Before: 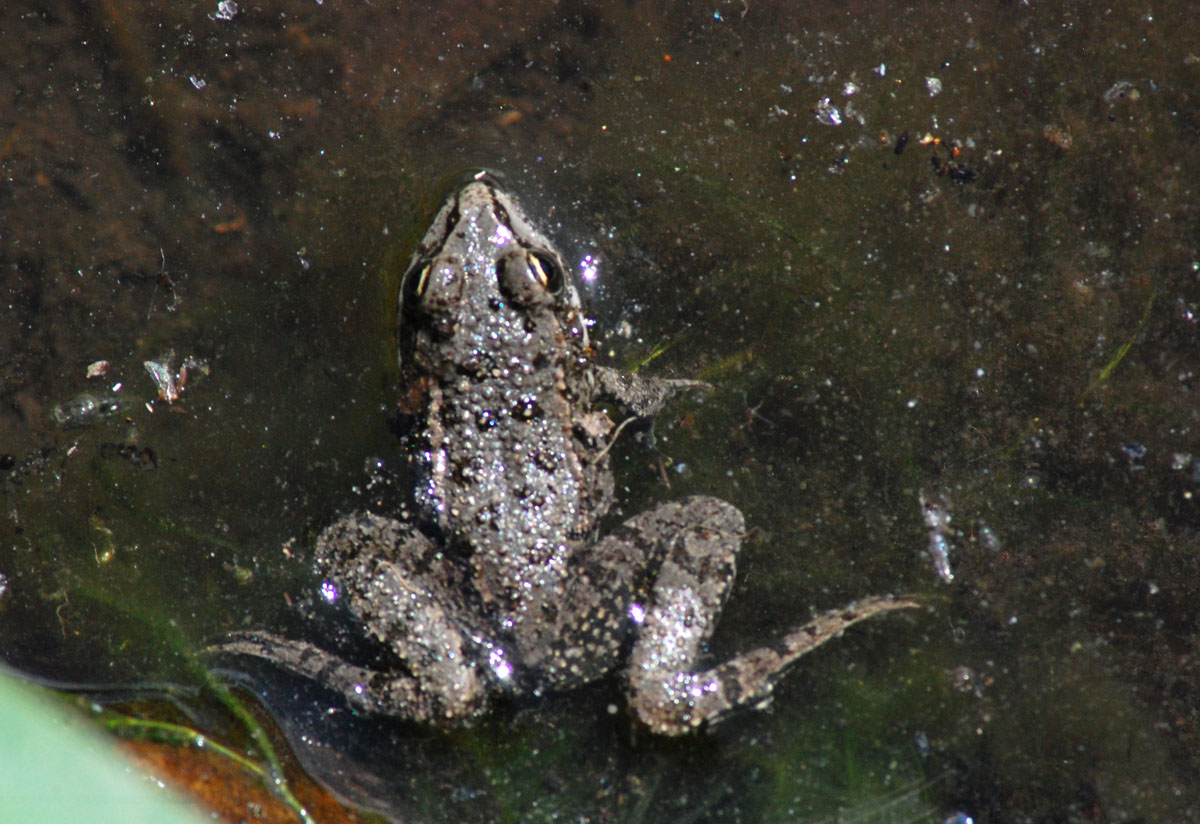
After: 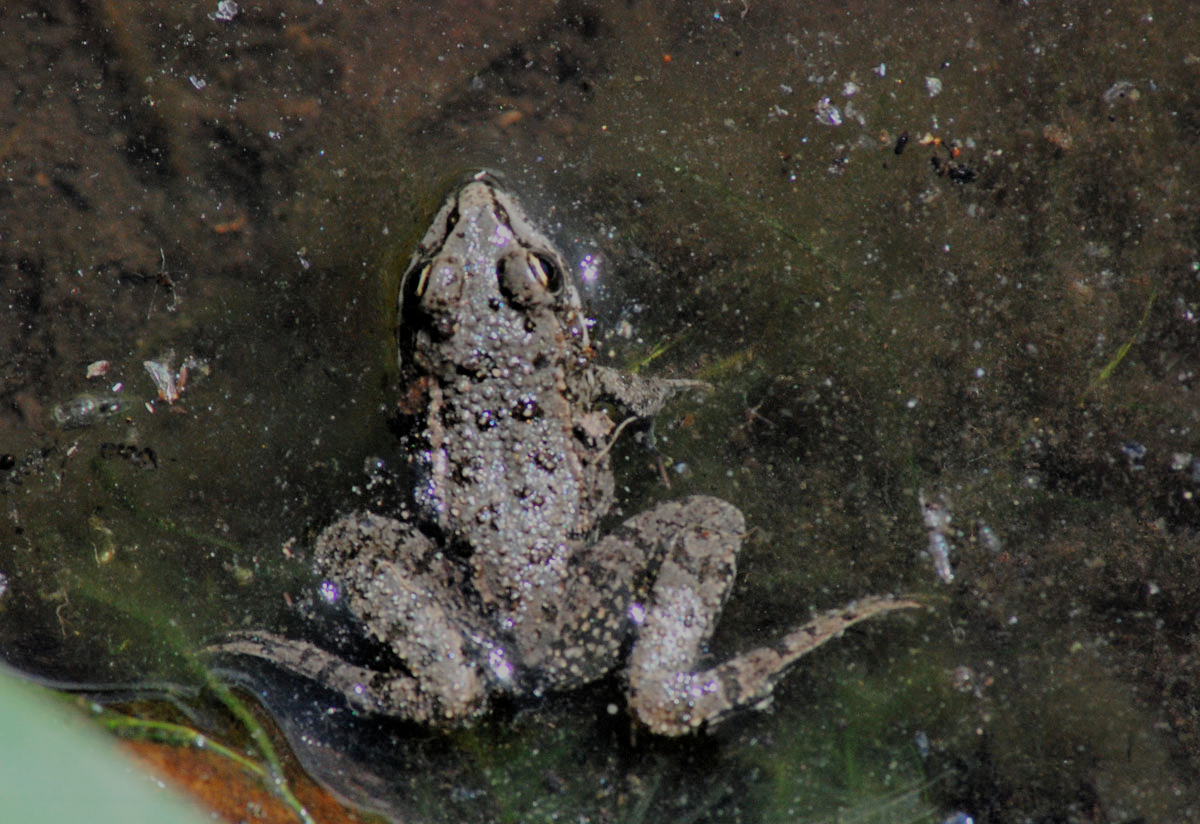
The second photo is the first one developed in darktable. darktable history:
filmic rgb: black relative exposure -7.01 EV, white relative exposure 5.96 EV, target black luminance 0%, hardness 2.74, latitude 61.96%, contrast 0.705, highlights saturation mix 10.54%, shadows ↔ highlights balance -0.12%
